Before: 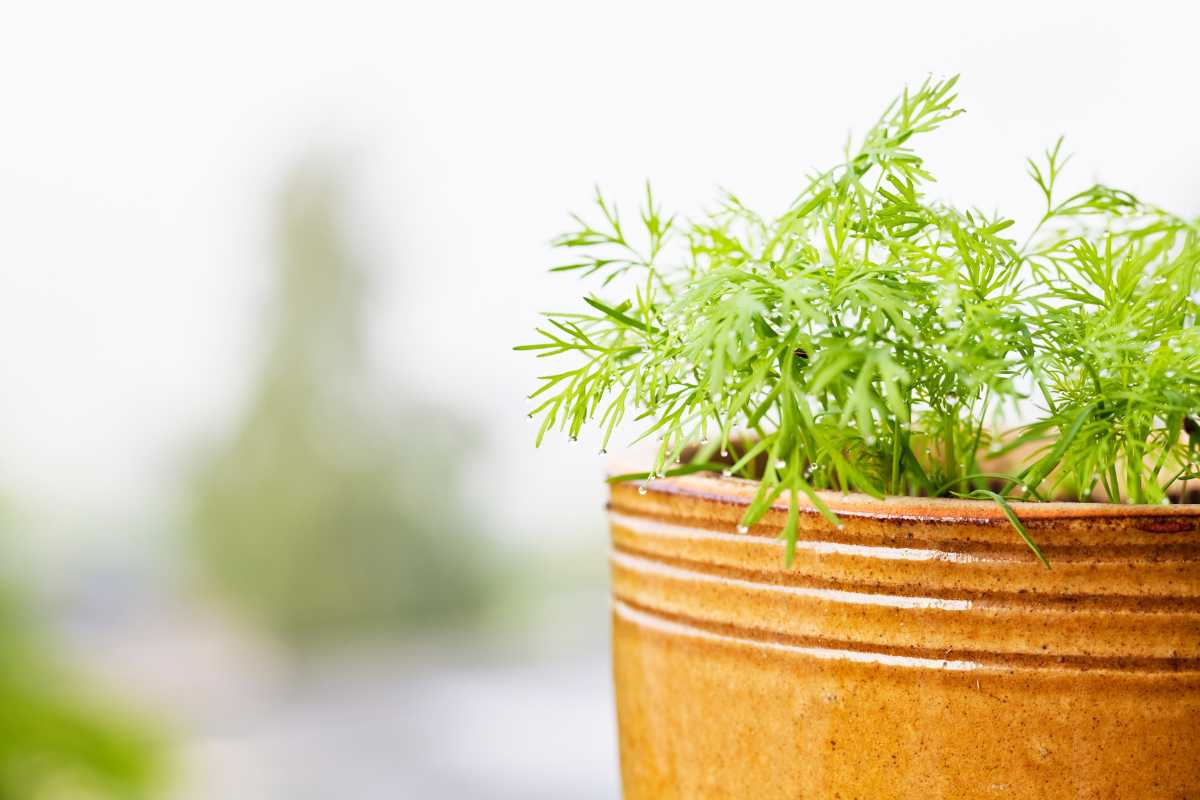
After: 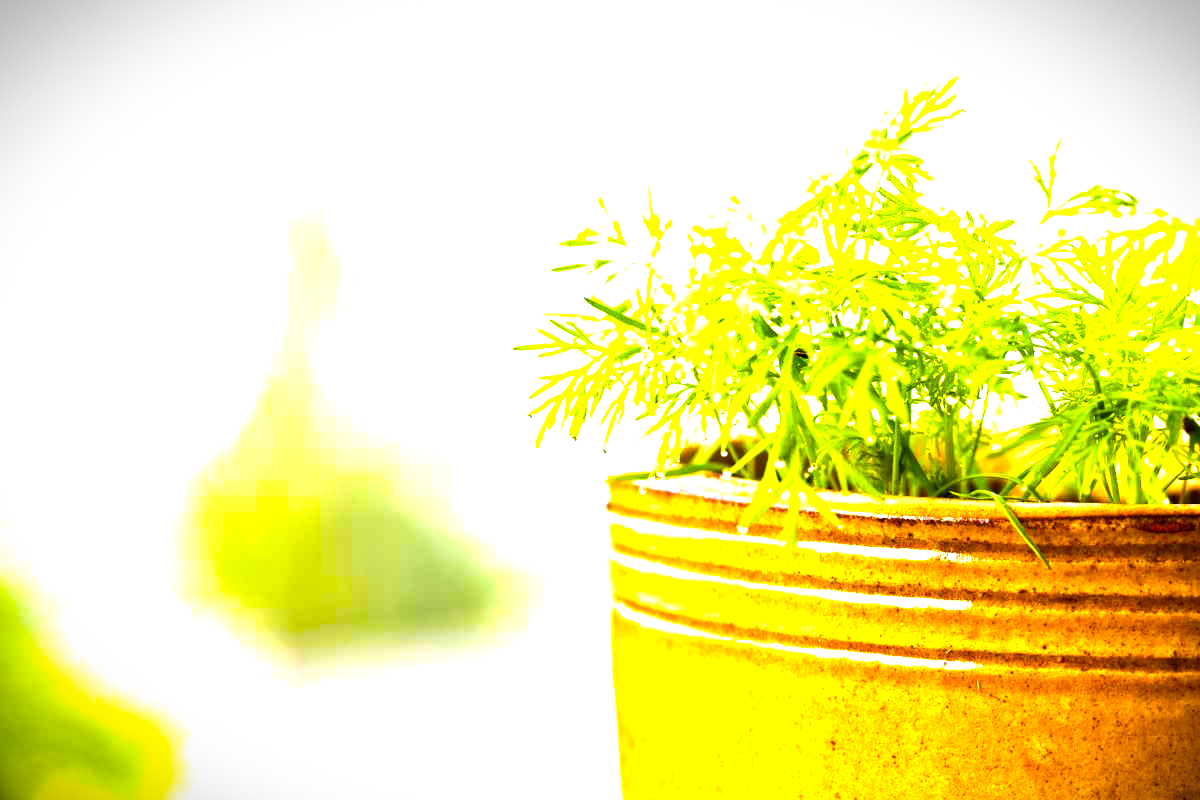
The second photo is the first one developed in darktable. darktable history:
vignetting: fall-off start 100.98%, brightness -0.586, saturation -0.128, width/height ratio 1.321, dithering 8-bit output
velvia: on, module defaults
color balance rgb: linear chroma grading › global chroma 49.553%, perceptual saturation grading › global saturation 25.035%, perceptual brilliance grading › highlights 46.939%, perceptual brilliance grading › mid-tones 22.352%, perceptual brilliance grading › shadows -5.879%, global vibrance 9.159%
